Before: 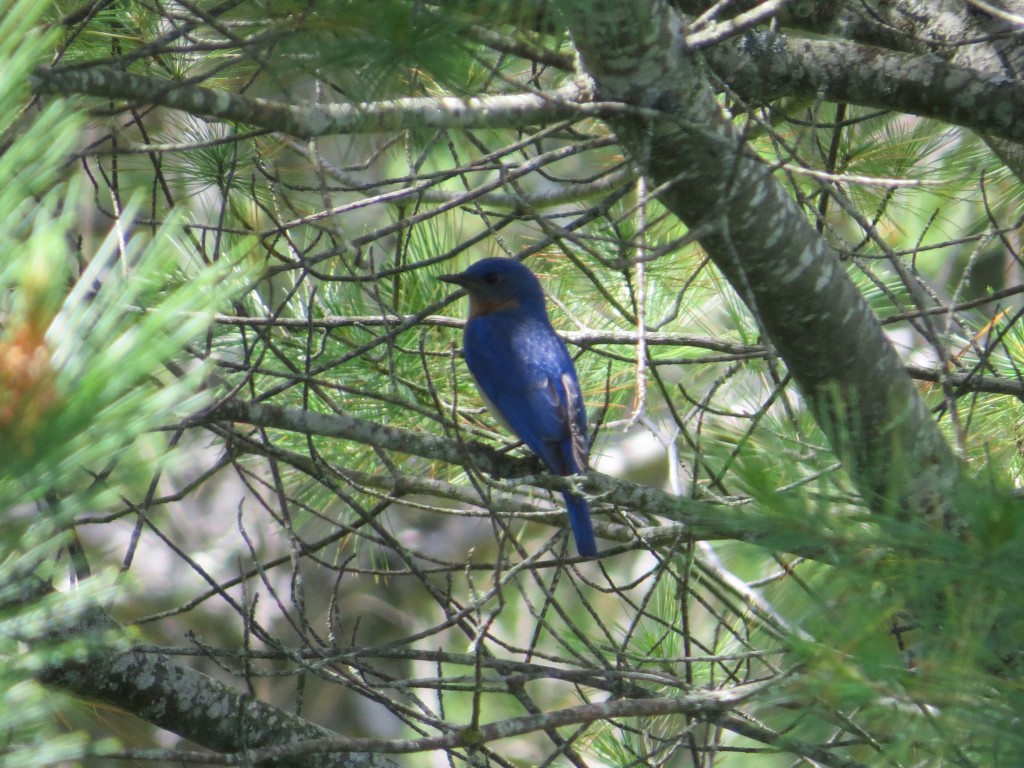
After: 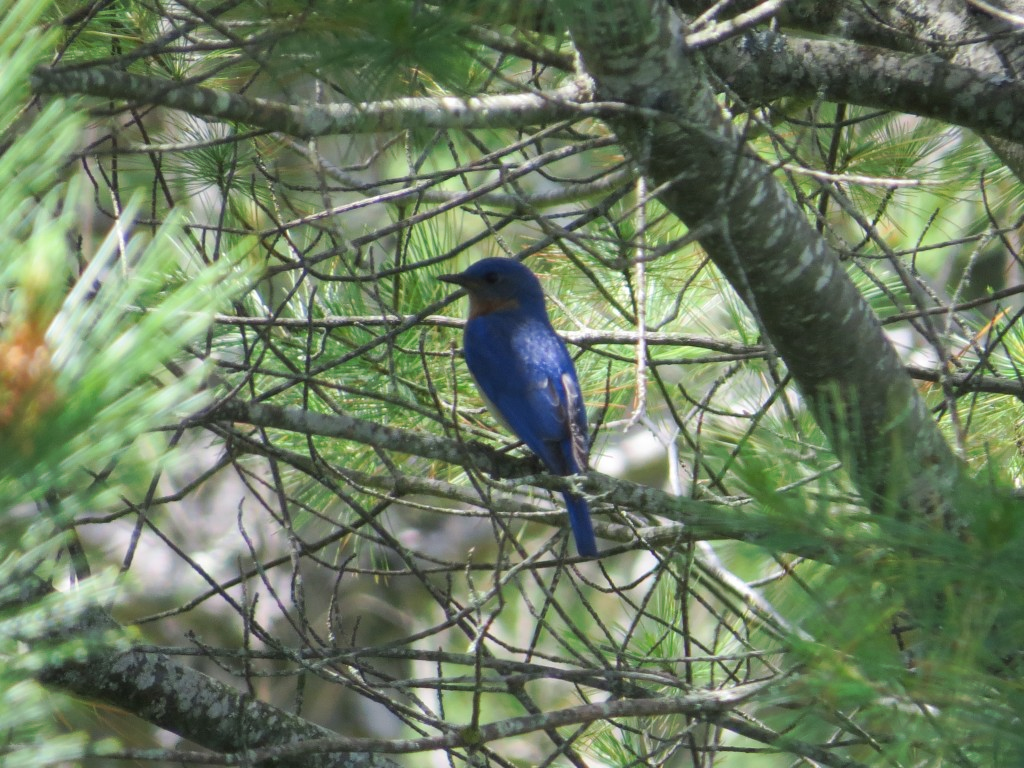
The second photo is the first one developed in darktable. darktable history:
tone curve: curves: ch0 [(0, 0) (0.003, 0.003) (0.011, 0.011) (0.025, 0.025) (0.044, 0.044) (0.069, 0.068) (0.1, 0.099) (0.136, 0.134) (0.177, 0.175) (0.224, 0.222) (0.277, 0.274) (0.335, 0.331) (0.399, 0.395) (0.468, 0.463) (0.543, 0.554) (0.623, 0.632) (0.709, 0.716) (0.801, 0.805) (0.898, 0.9) (1, 1)], preserve colors none
